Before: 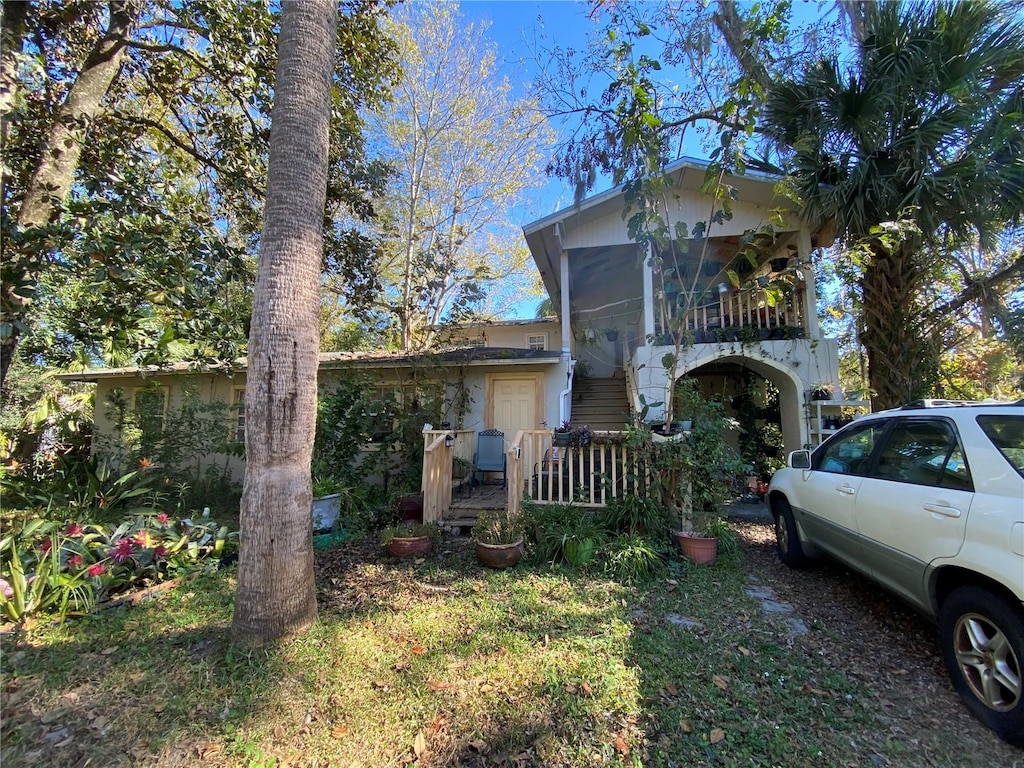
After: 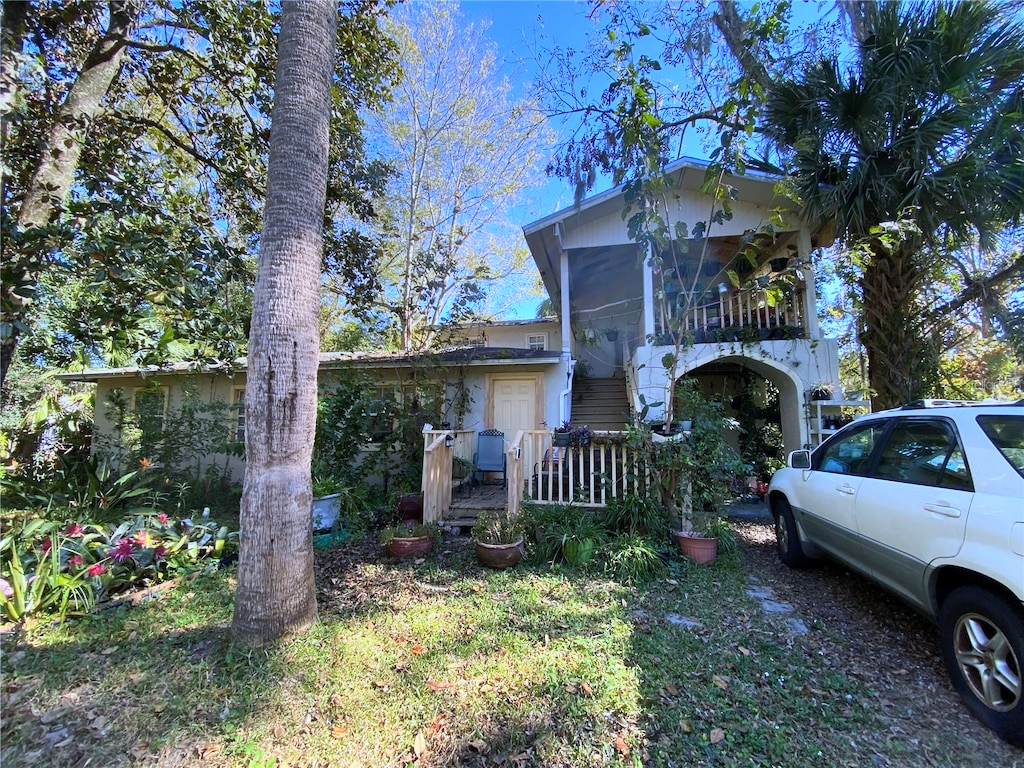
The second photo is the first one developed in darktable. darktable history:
white balance: red 0.948, green 1.02, blue 1.176
graduated density: on, module defaults
contrast brightness saturation: contrast 0.2, brightness 0.15, saturation 0.14
